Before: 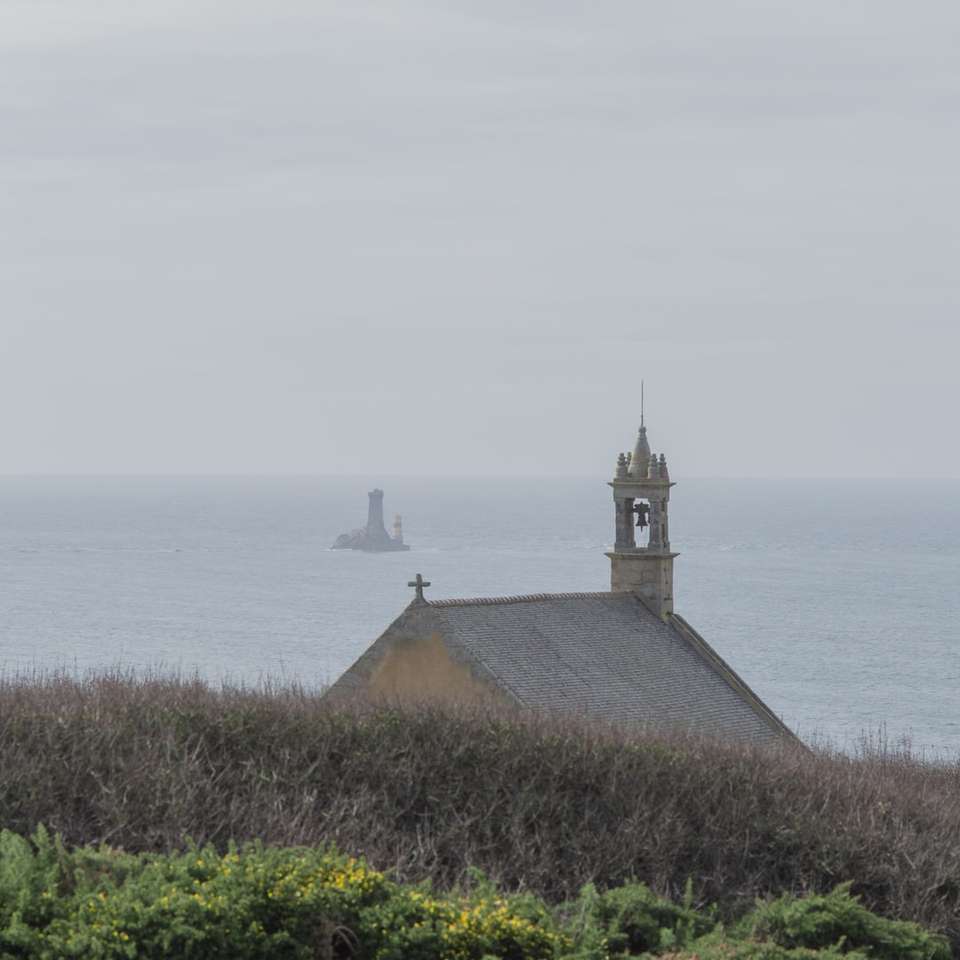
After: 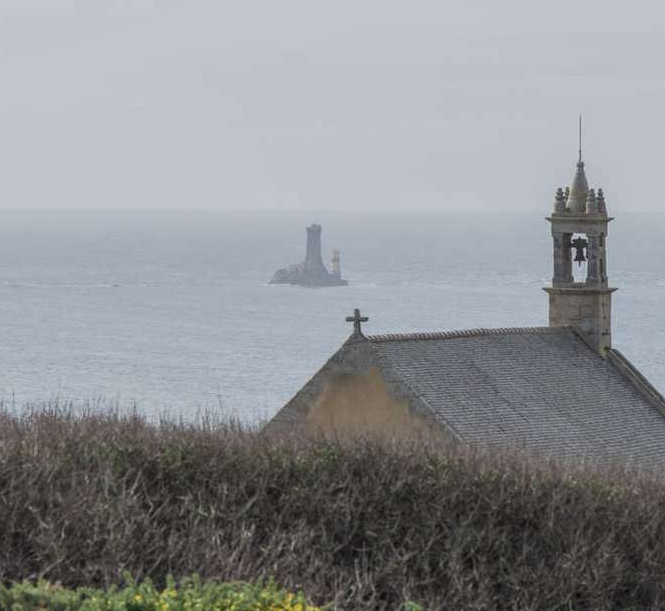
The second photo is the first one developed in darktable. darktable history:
crop: left 6.488%, top 27.668%, right 24.183%, bottom 8.656%
local contrast: highlights 25%, detail 130%
